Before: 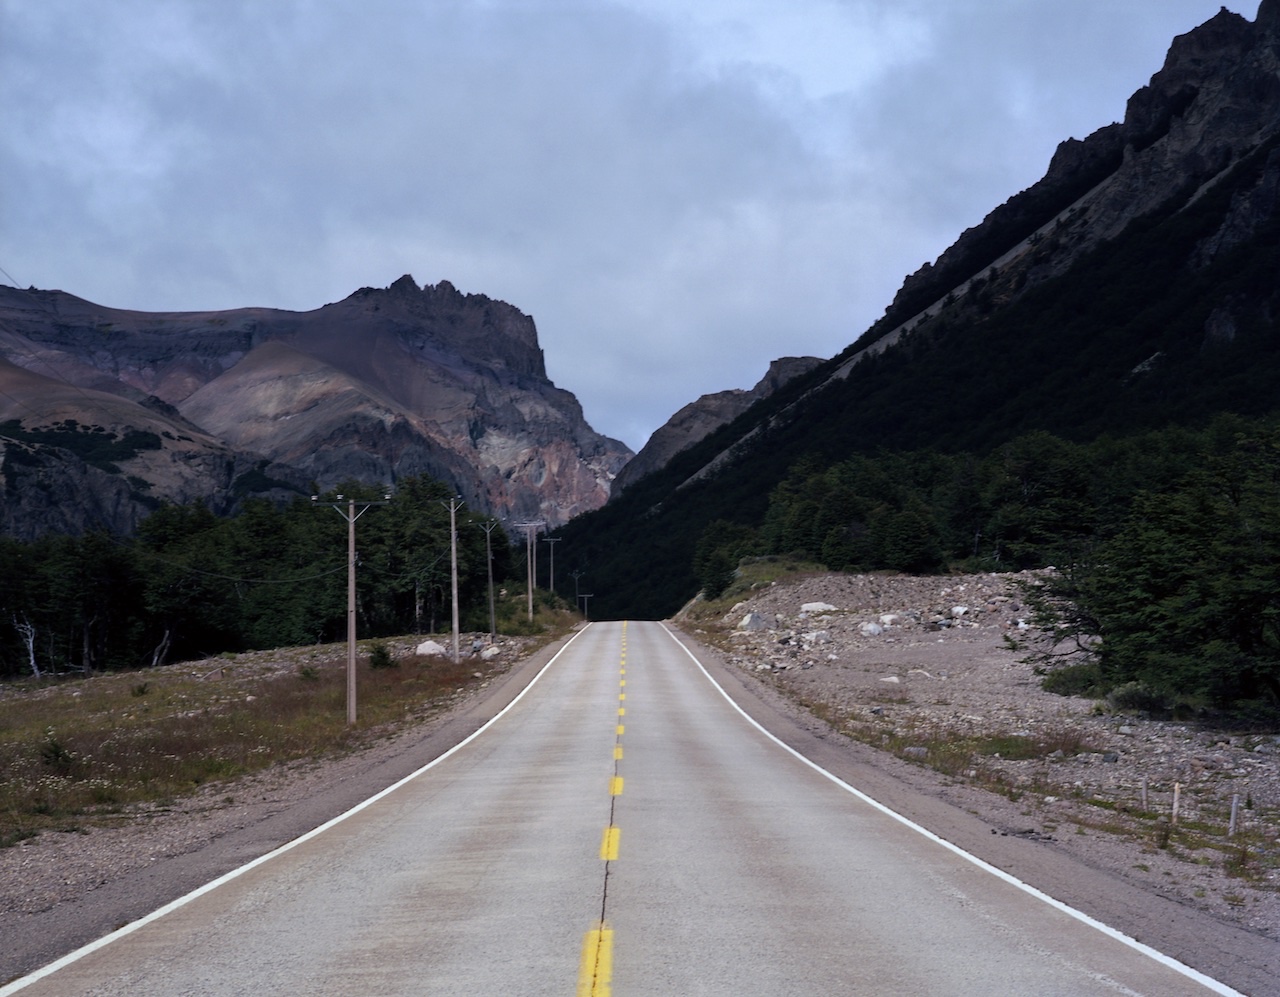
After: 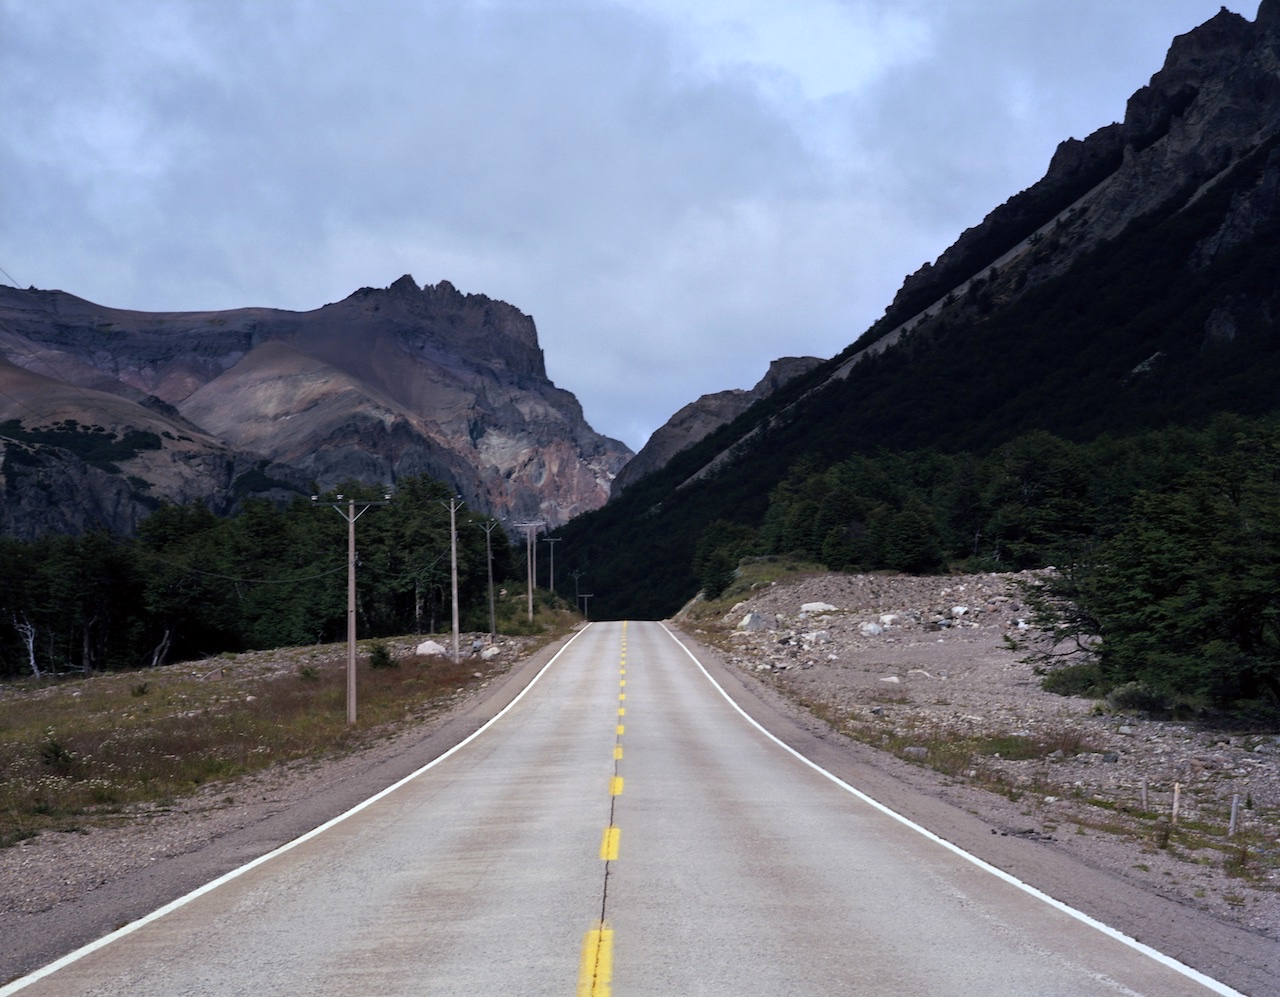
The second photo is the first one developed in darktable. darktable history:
exposure: exposure 0.178 EV, compensate exposure bias true, compensate highlight preservation false
tone equalizer: on, module defaults
